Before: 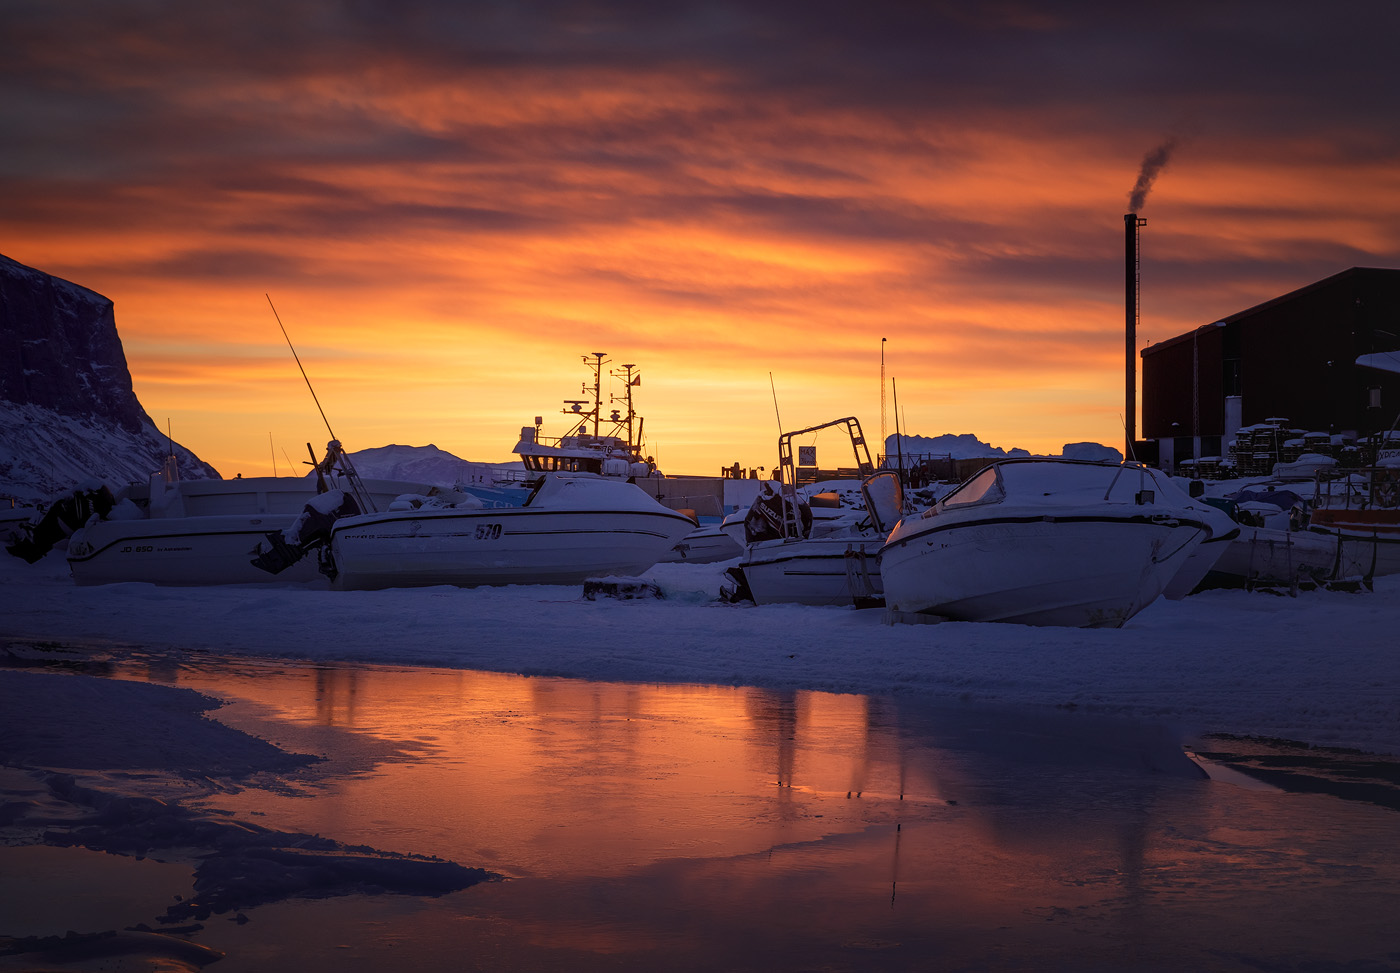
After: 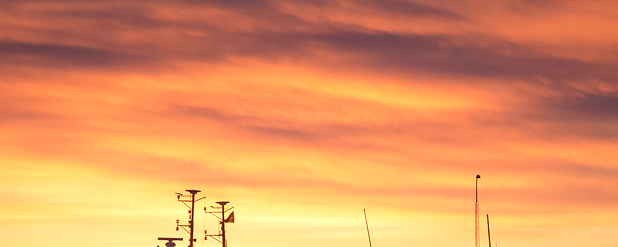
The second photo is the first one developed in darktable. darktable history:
crop: left 29.02%, top 16.838%, right 26.785%, bottom 57.688%
shadows and highlights: radius 110.19, shadows 50.86, white point adjustment 9.09, highlights -4.83, soften with gaussian
